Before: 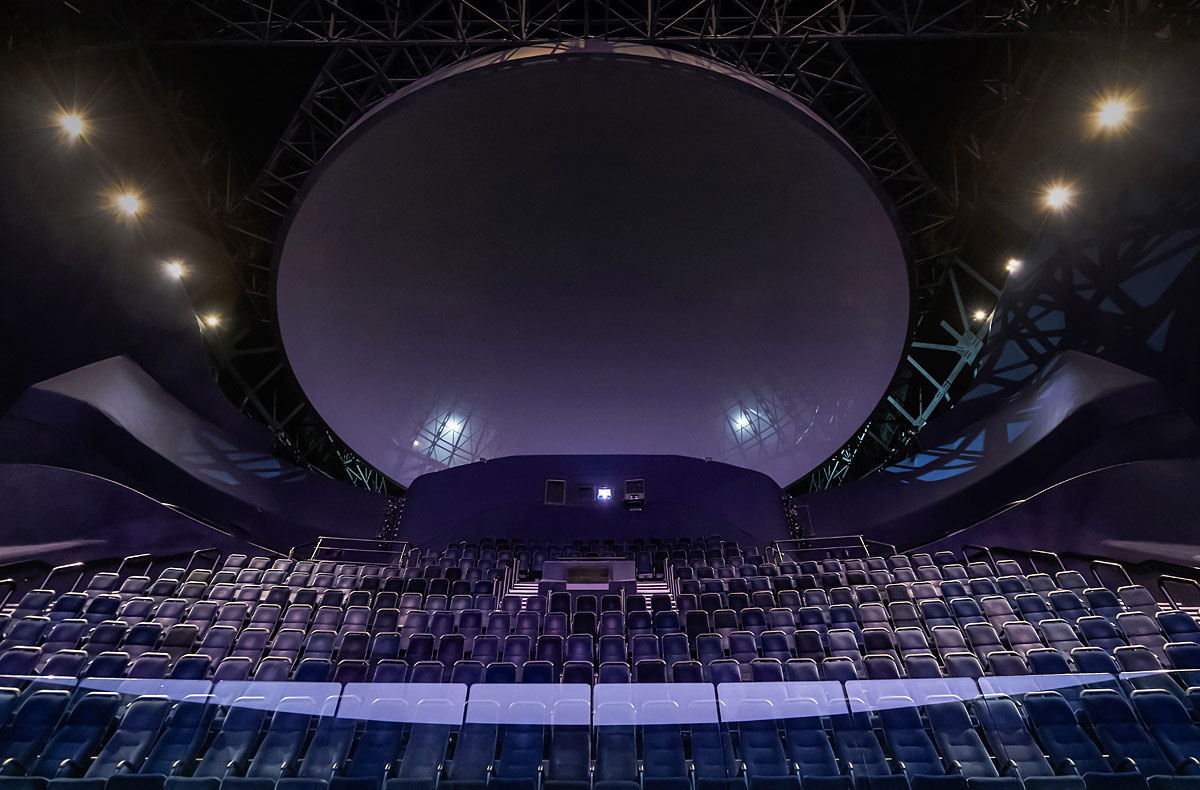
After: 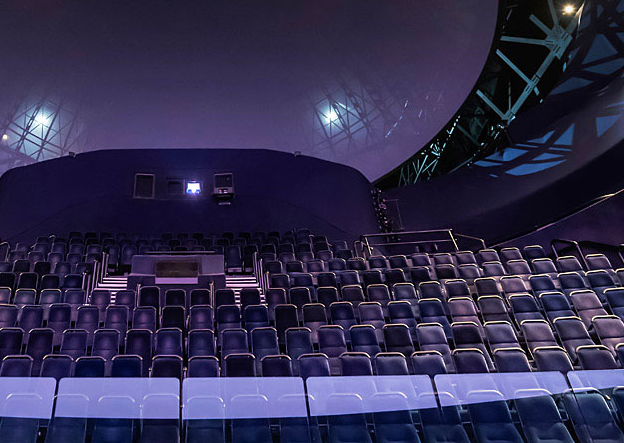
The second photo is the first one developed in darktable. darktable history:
velvia: on, module defaults
crop: left 34.283%, top 38.756%, right 13.659%, bottom 5.111%
